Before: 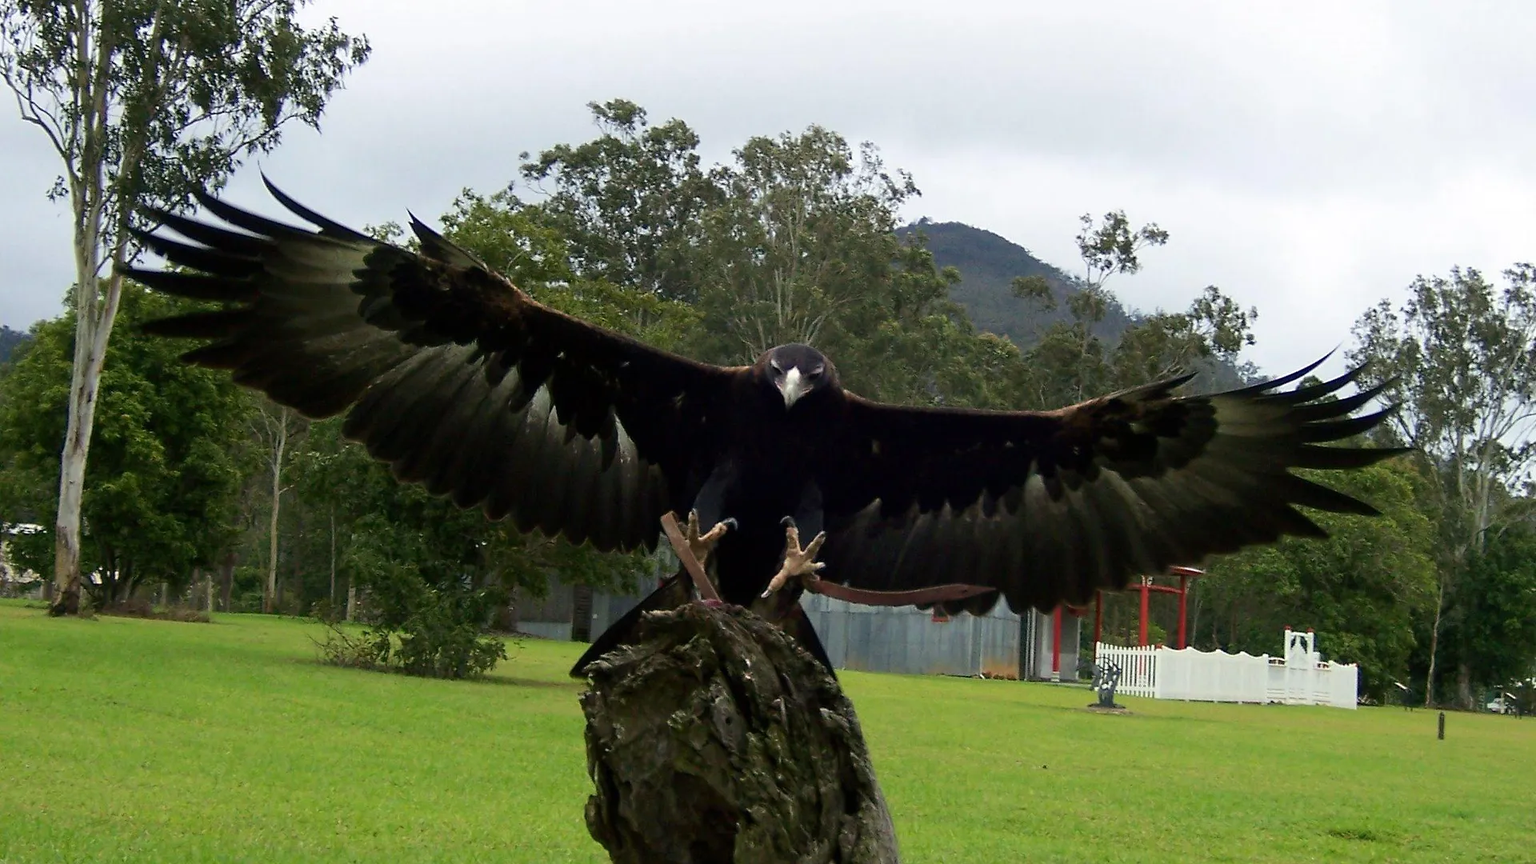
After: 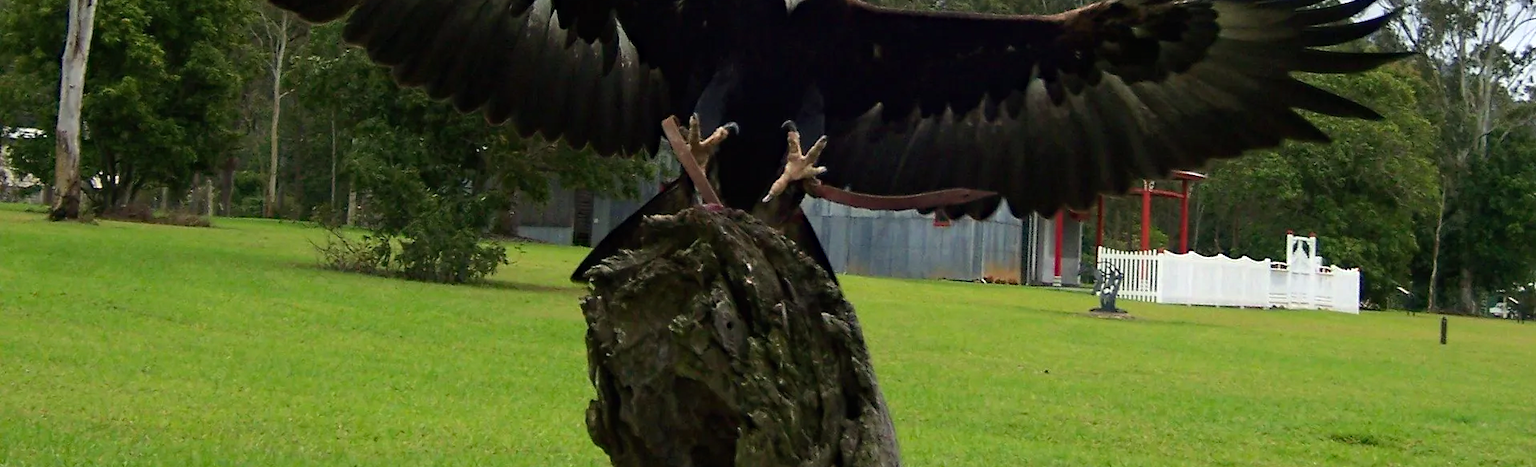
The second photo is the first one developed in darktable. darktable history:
crop and rotate: top 46.003%, right 0.123%
exposure: black level correction -0.001, exposure 0.08 EV, compensate highlight preservation false
haze removal: compatibility mode true, adaptive false
